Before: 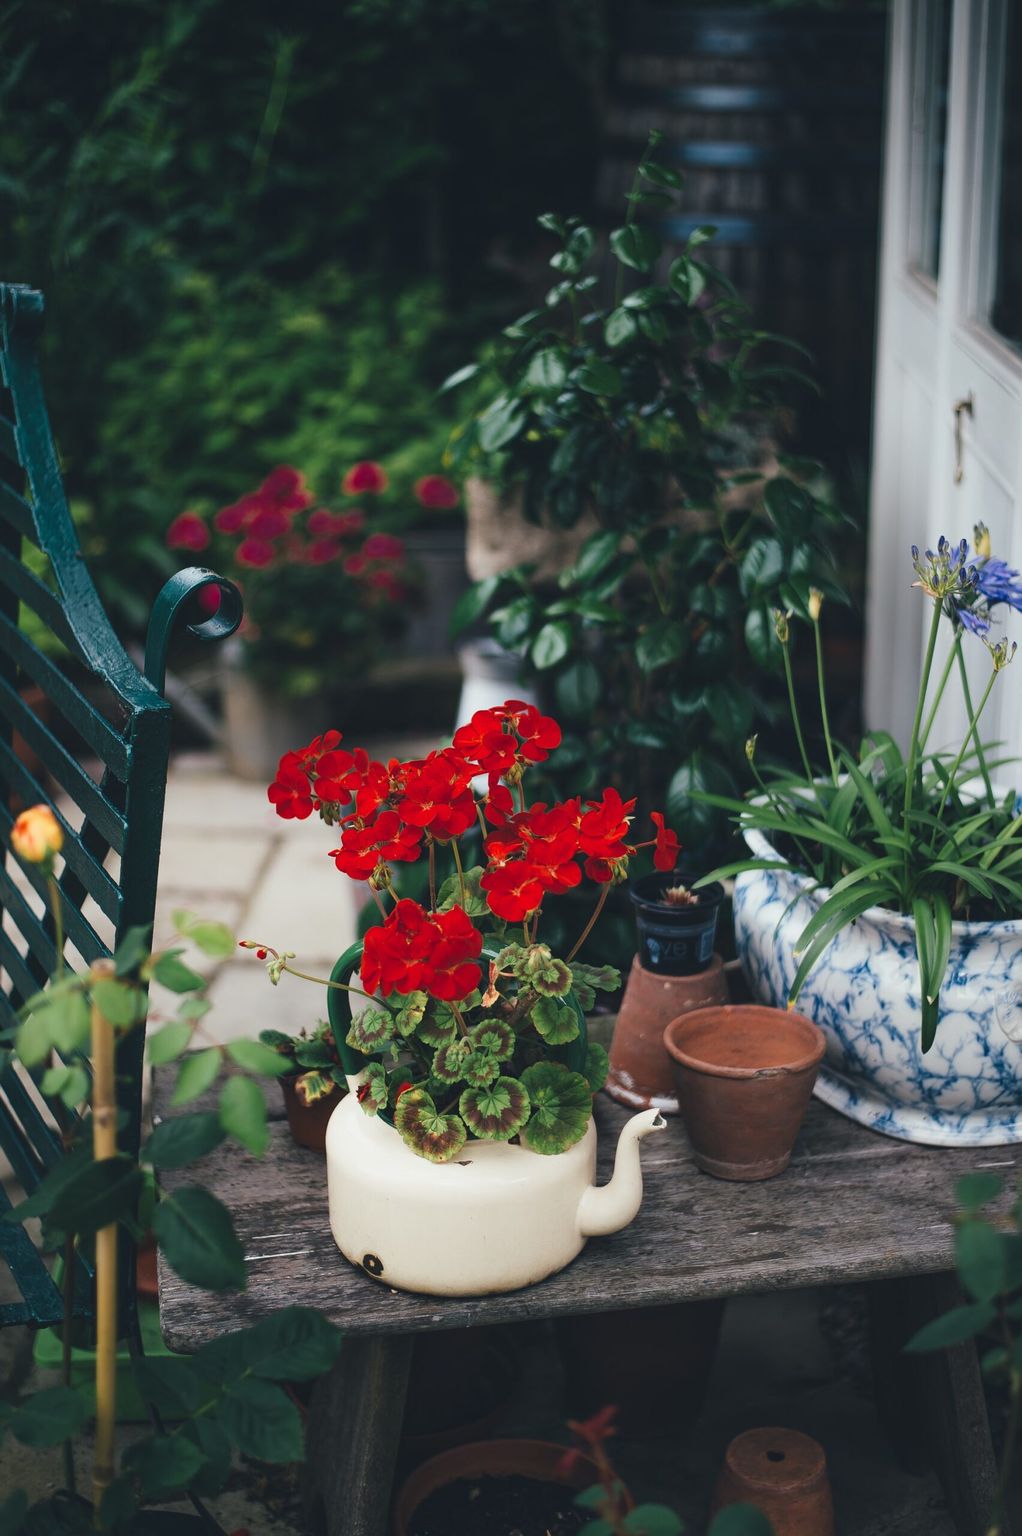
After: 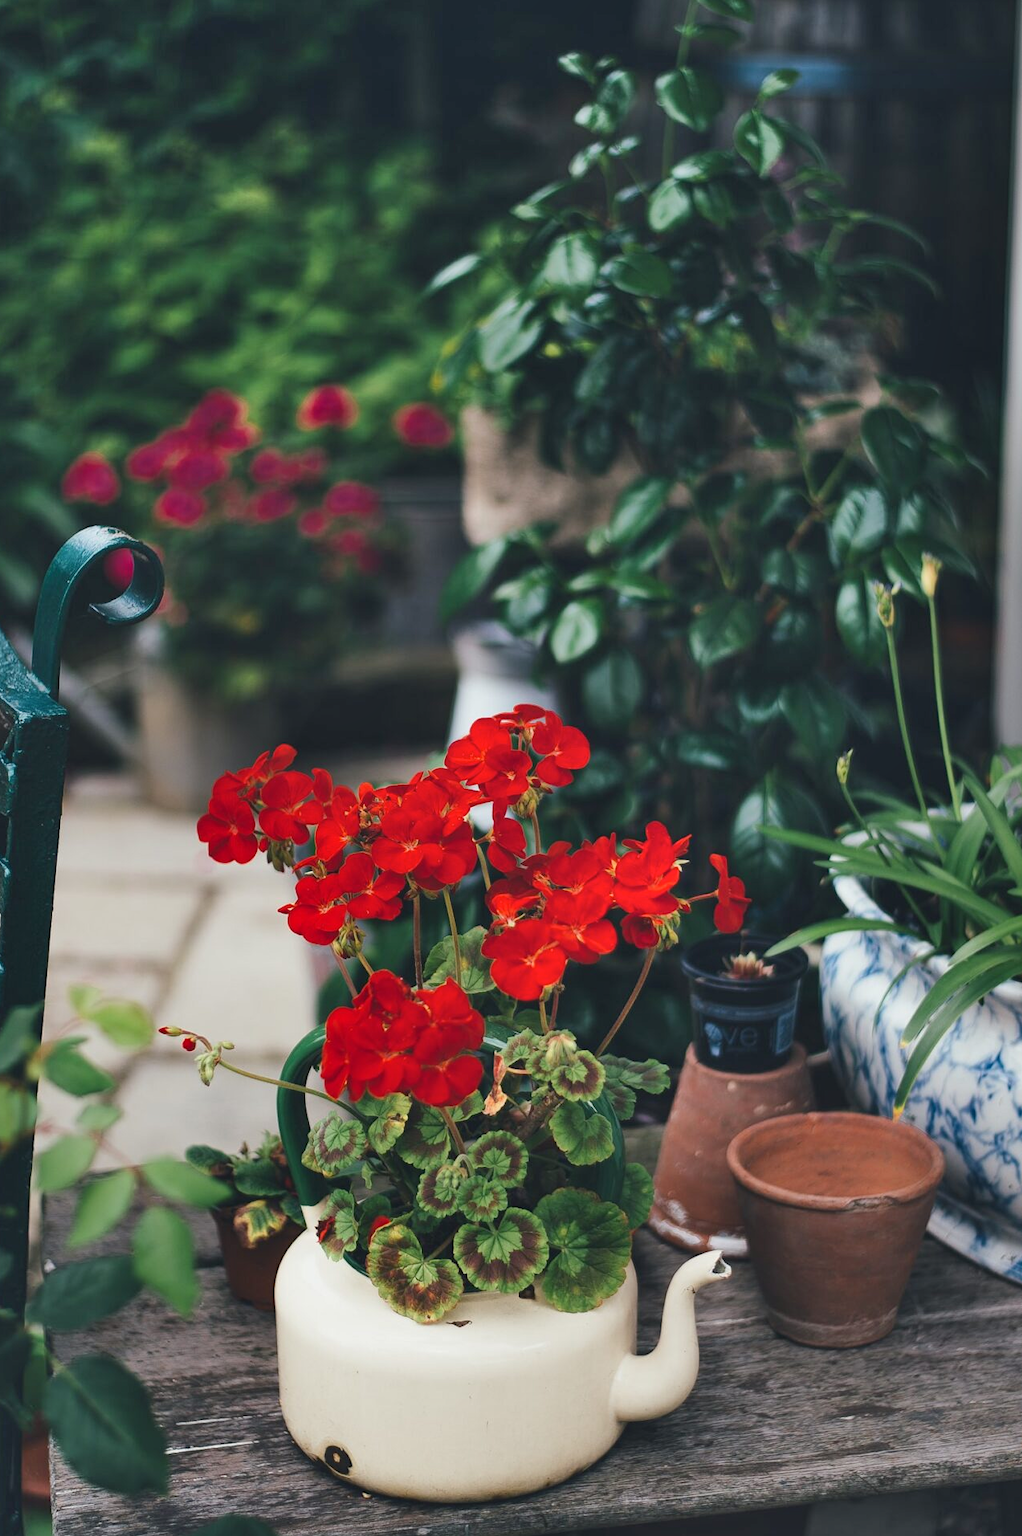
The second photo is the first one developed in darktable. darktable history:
crop and rotate: left 11.831%, top 11.346%, right 13.429%, bottom 13.899%
shadows and highlights: soften with gaussian
